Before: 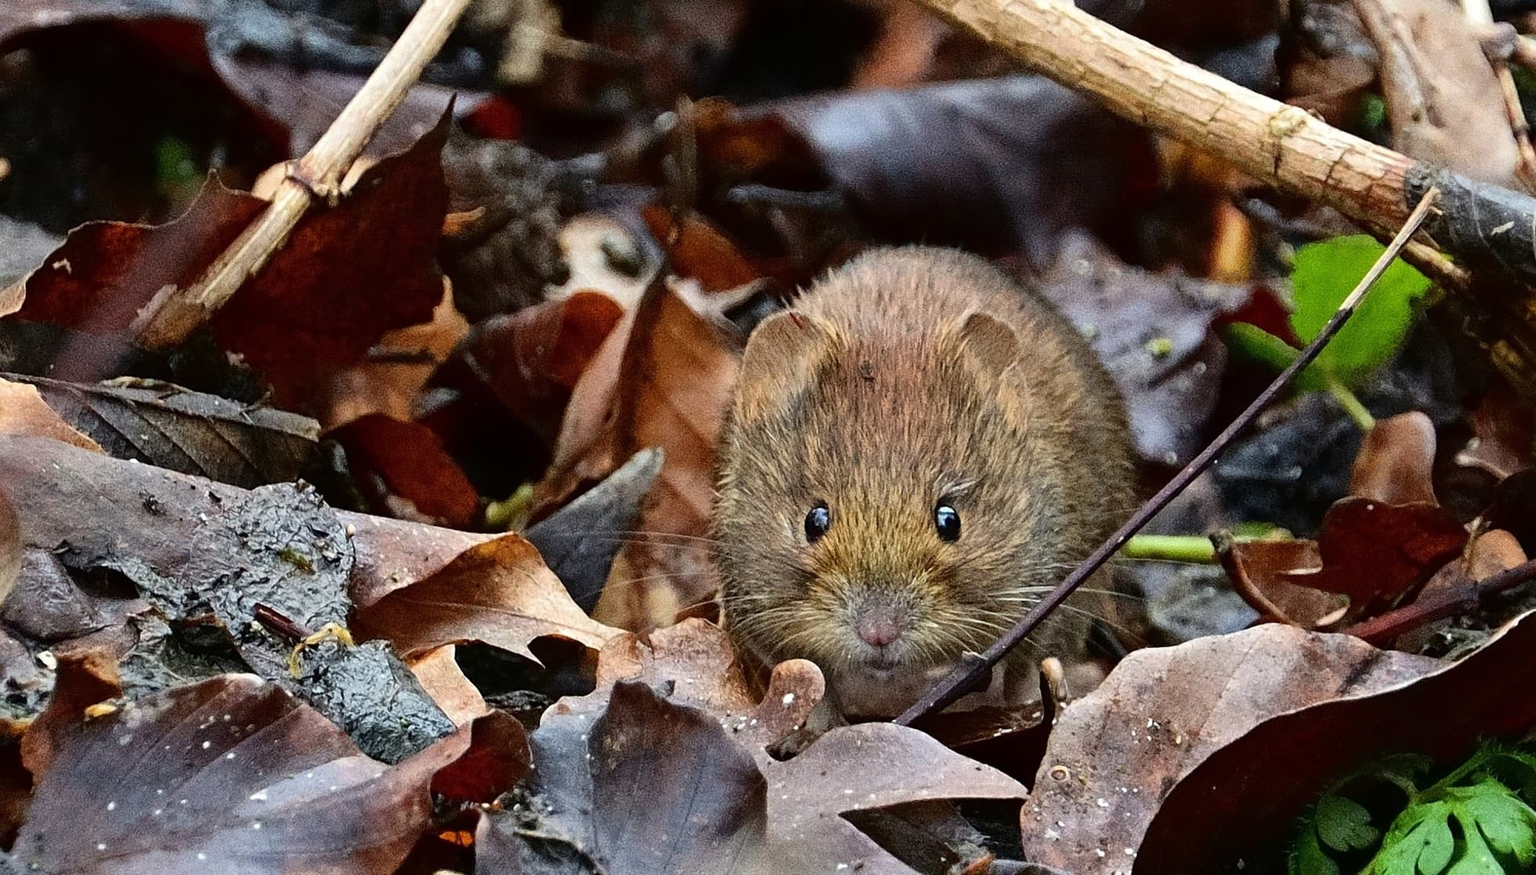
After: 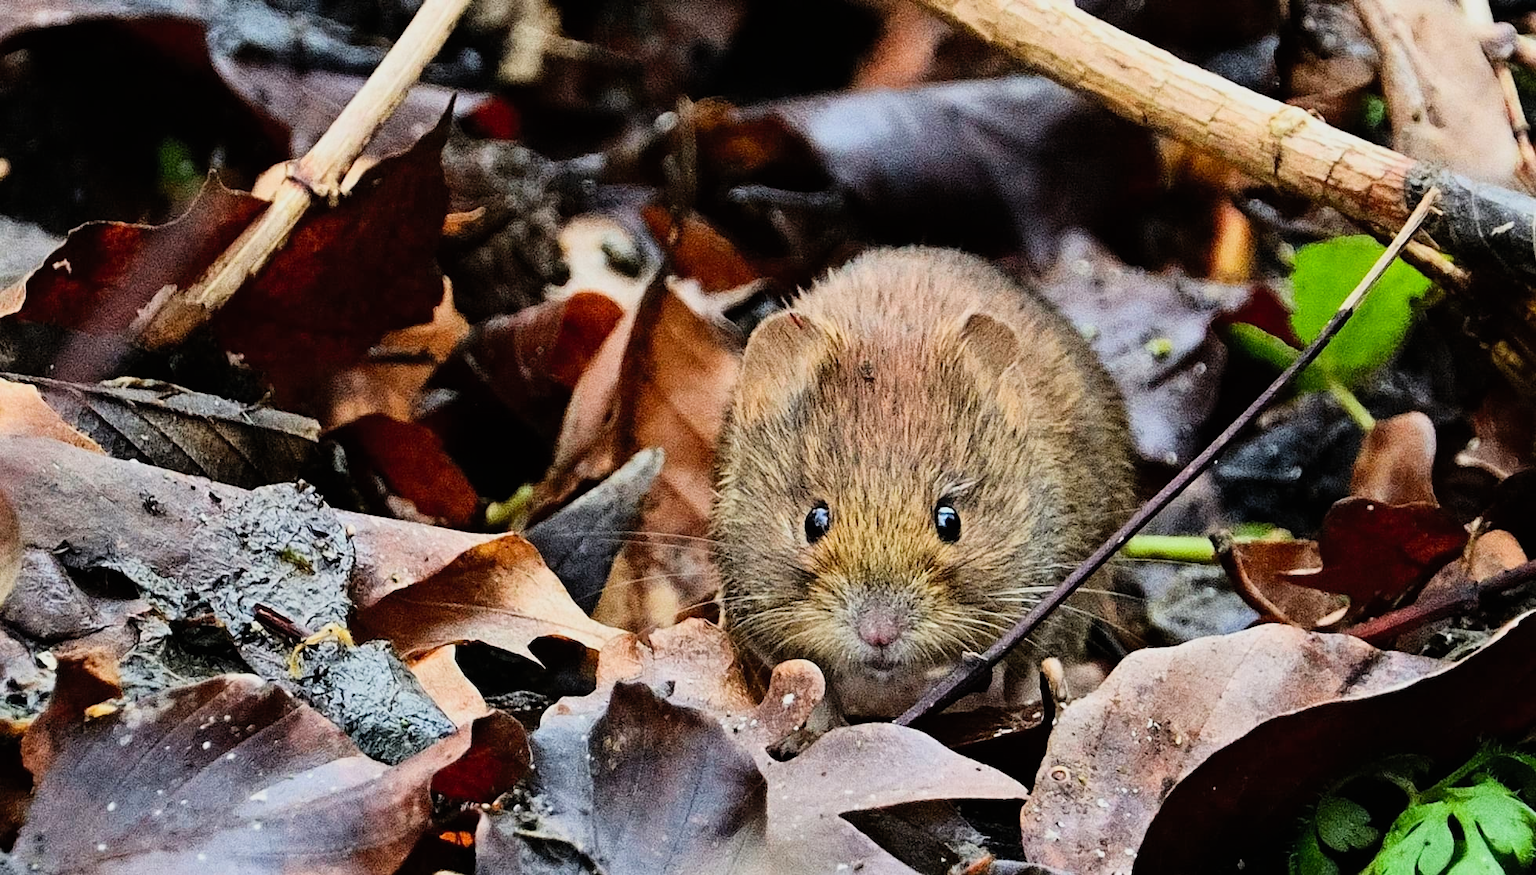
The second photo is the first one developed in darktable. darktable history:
filmic rgb: black relative exposure -7.65 EV, white relative exposure 4.56 EV, hardness 3.61
contrast brightness saturation: contrast 0.2, brightness 0.16, saturation 0.22
